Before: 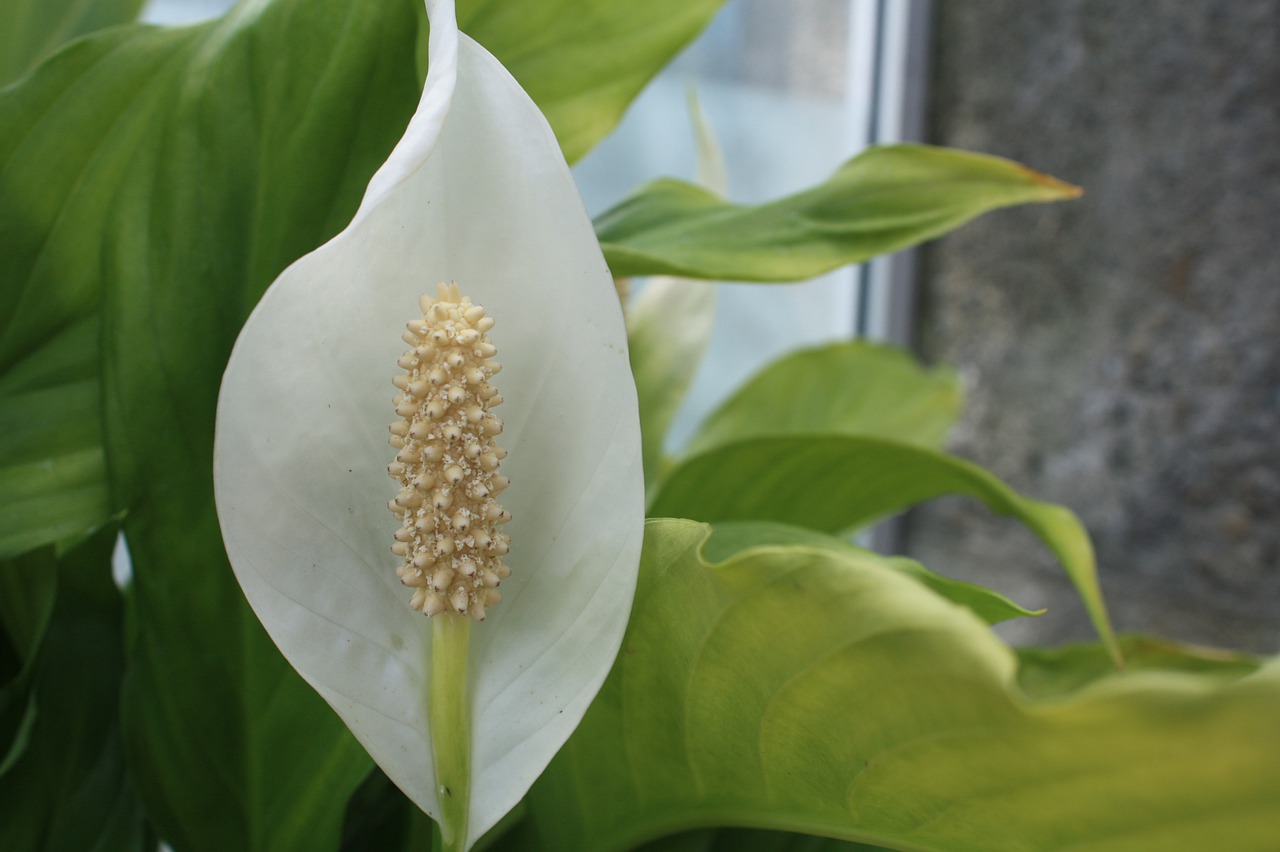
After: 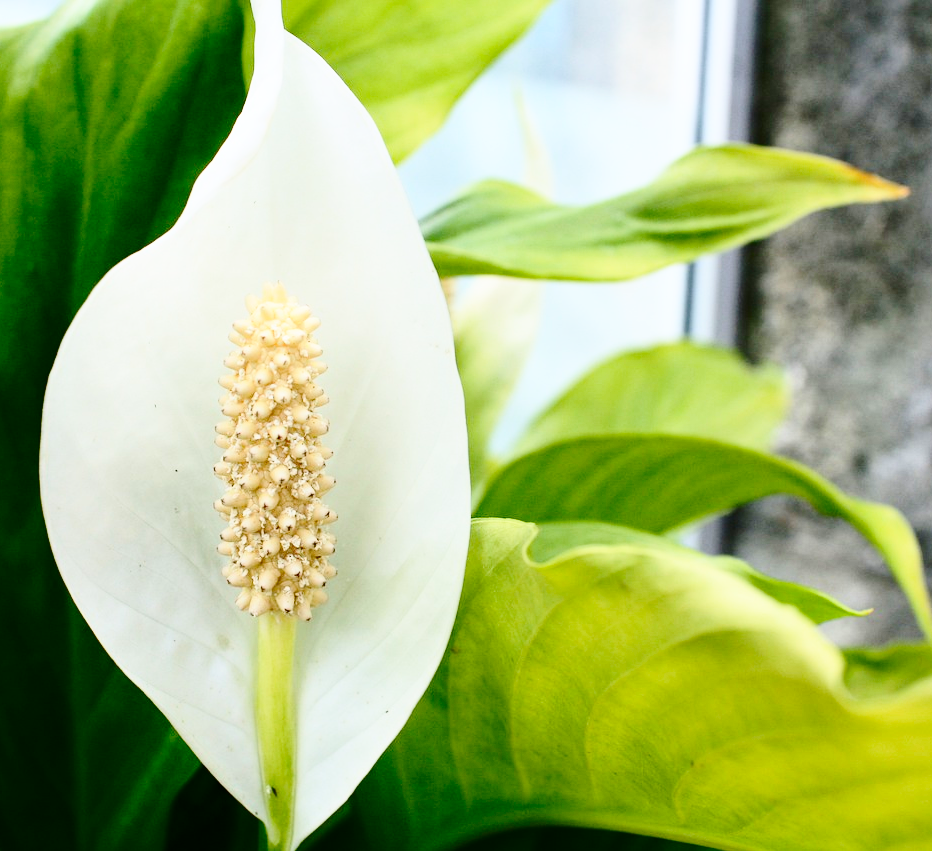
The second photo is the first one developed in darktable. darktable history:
color zones: curves: ch1 [(0, 0.513) (0.143, 0.524) (0.286, 0.511) (0.429, 0.506) (0.571, 0.503) (0.714, 0.503) (0.857, 0.508) (1, 0.513)]
contrast brightness saturation: contrast 0.335, brightness -0.077, saturation 0.17
crop: left 13.611%, top 0%, right 13.5%
base curve: curves: ch0 [(0, 0) (0.032, 0.037) (0.105, 0.228) (0.435, 0.76) (0.856, 0.983) (1, 1)], preserve colors none
